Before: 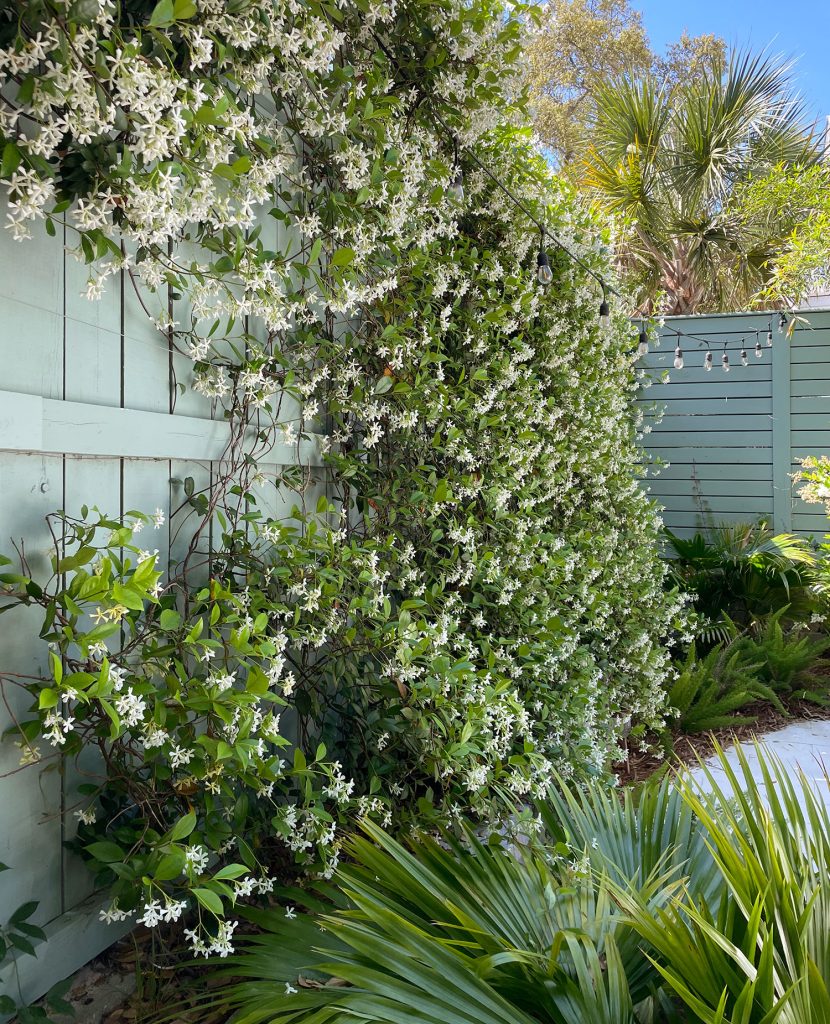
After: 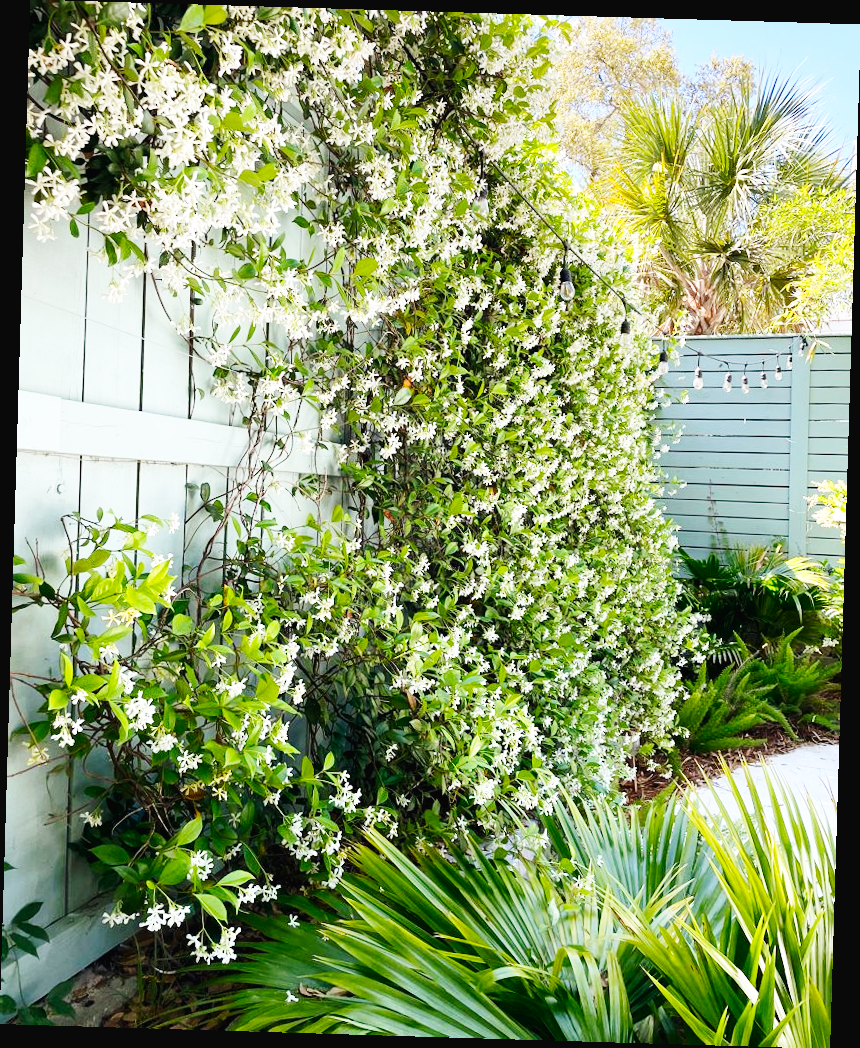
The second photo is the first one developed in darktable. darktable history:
rotate and perspective: rotation 1.72°, automatic cropping off
contrast brightness saturation: contrast 0.04, saturation 0.07
base curve: curves: ch0 [(0, 0.003) (0.001, 0.002) (0.006, 0.004) (0.02, 0.022) (0.048, 0.086) (0.094, 0.234) (0.162, 0.431) (0.258, 0.629) (0.385, 0.8) (0.548, 0.918) (0.751, 0.988) (1, 1)], preserve colors none
